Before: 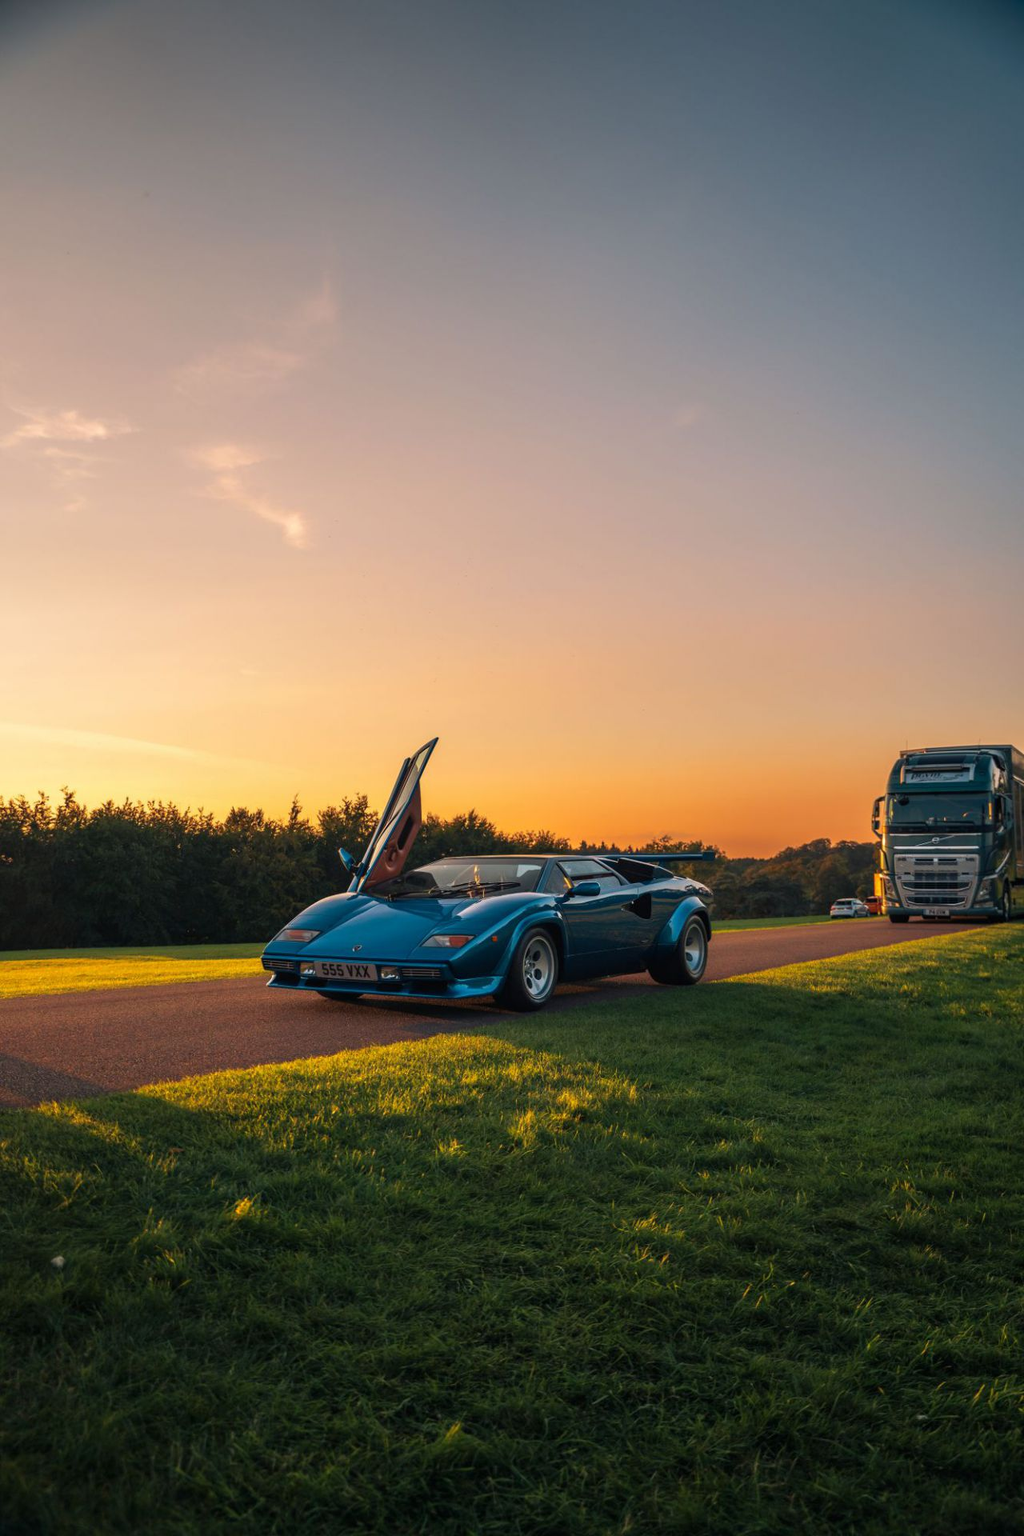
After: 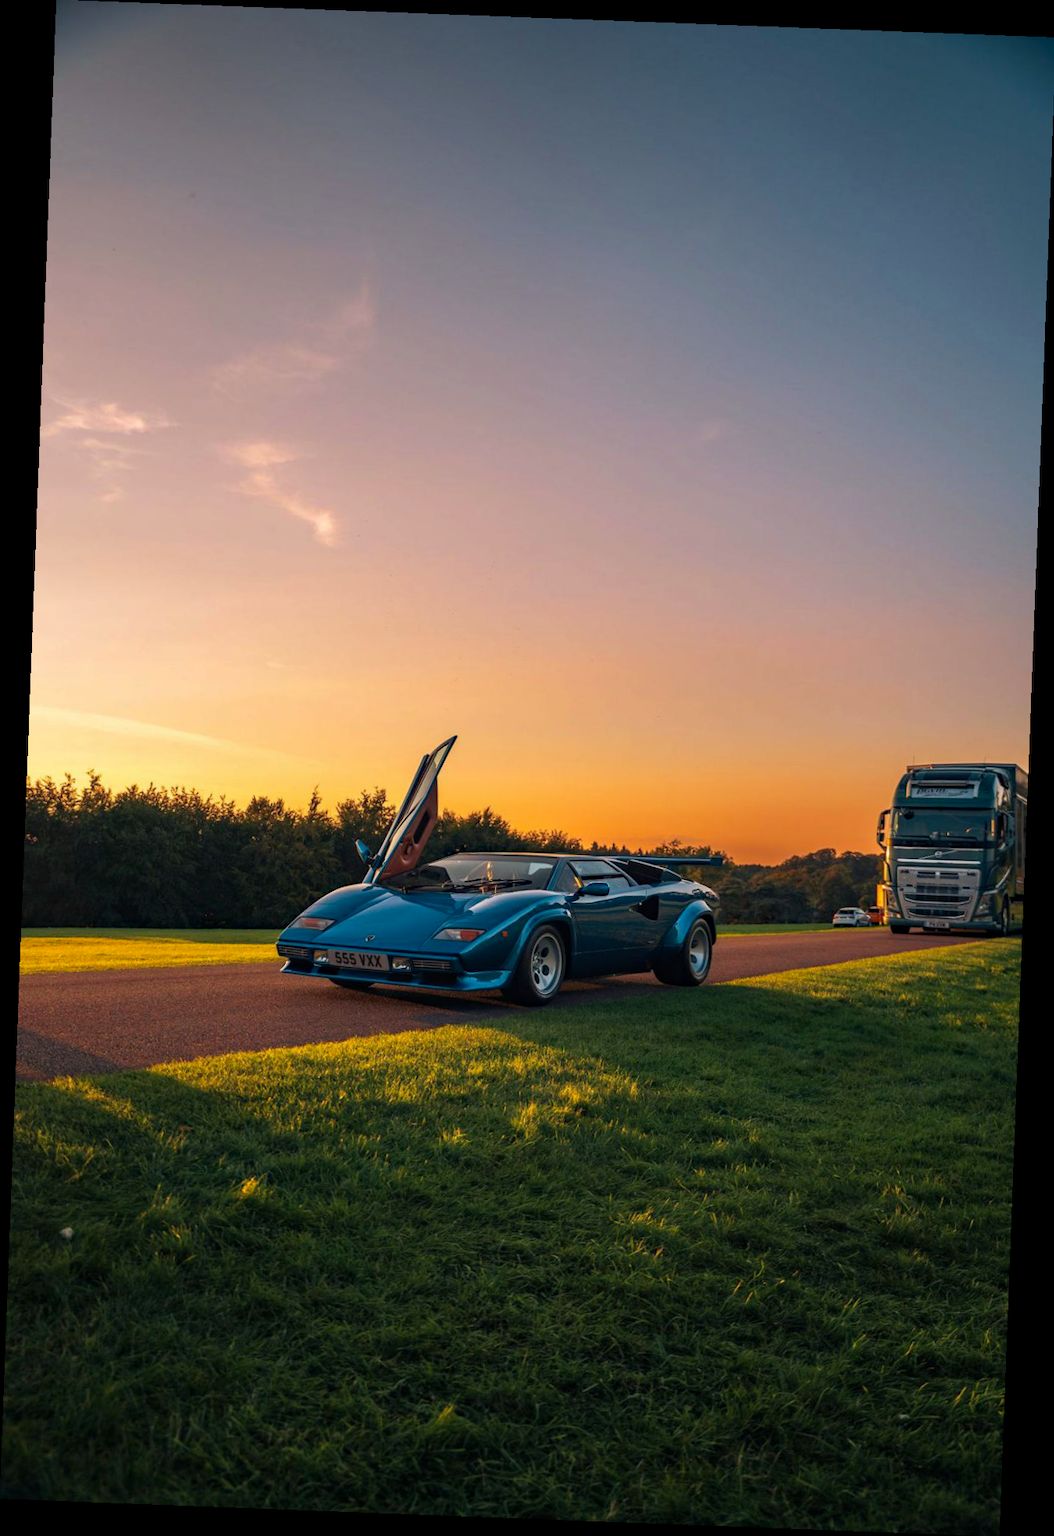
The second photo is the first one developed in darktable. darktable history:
haze removal: strength 0.29, distance 0.25, compatibility mode true, adaptive false
rotate and perspective: rotation 2.17°, automatic cropping off
